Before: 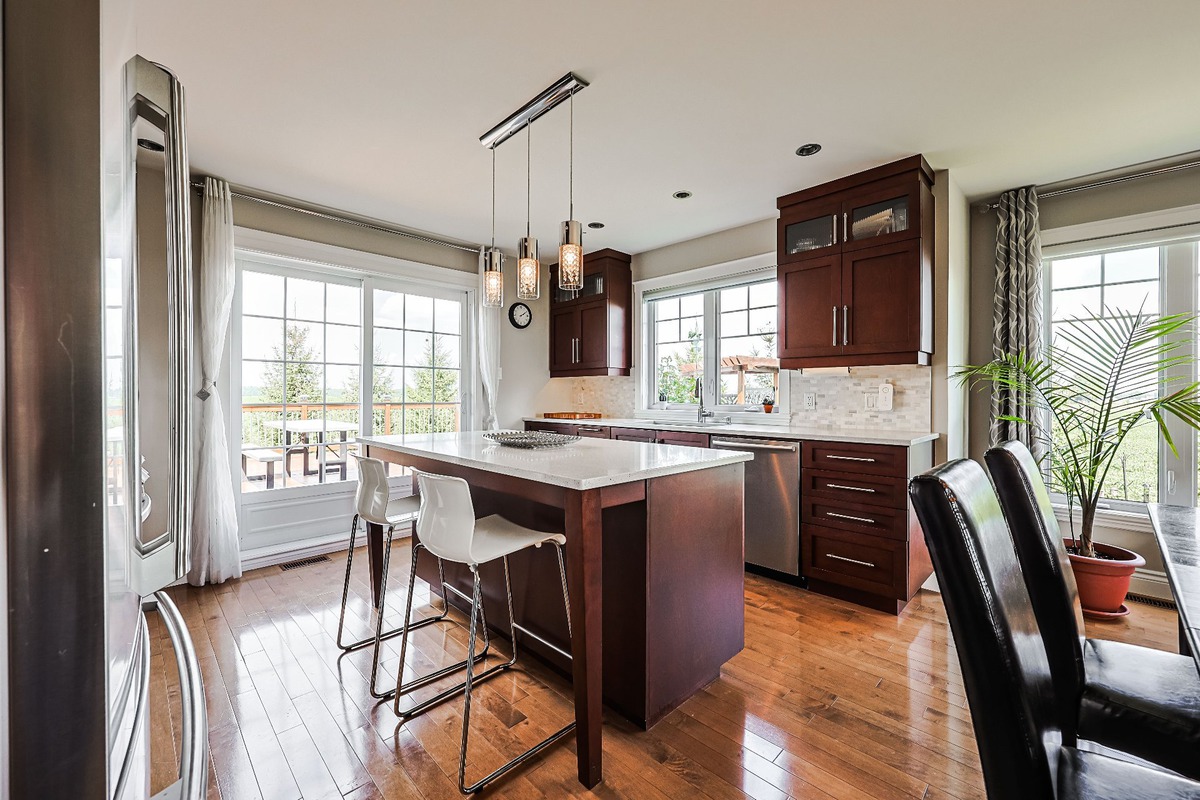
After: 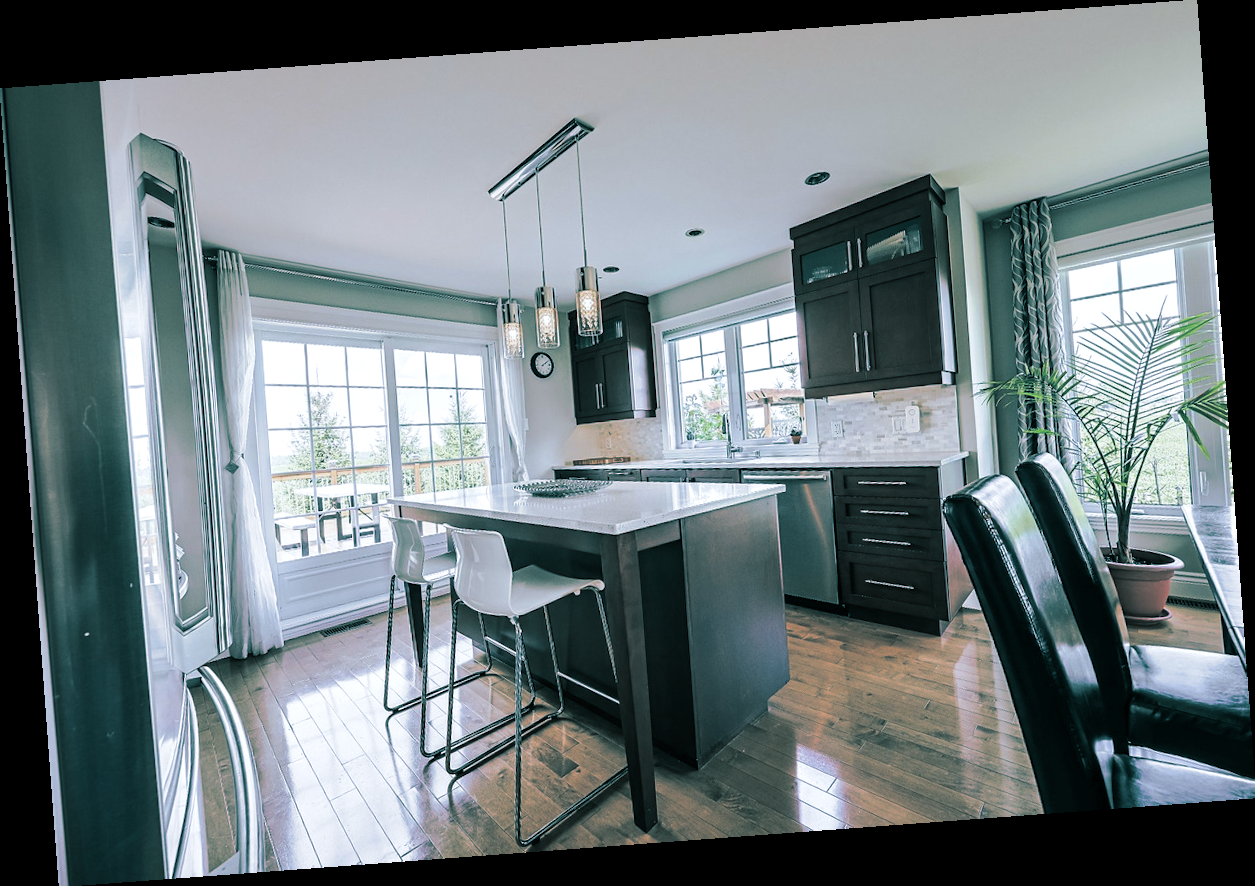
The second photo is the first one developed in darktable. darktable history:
rotate and perspective: rotation -4.25°, automatic cropping off
split-toning: shadows › hue 186.43°, highlights › hue 49.29°, compress 30.29%
white balance: red 0.931, blue 1.11
